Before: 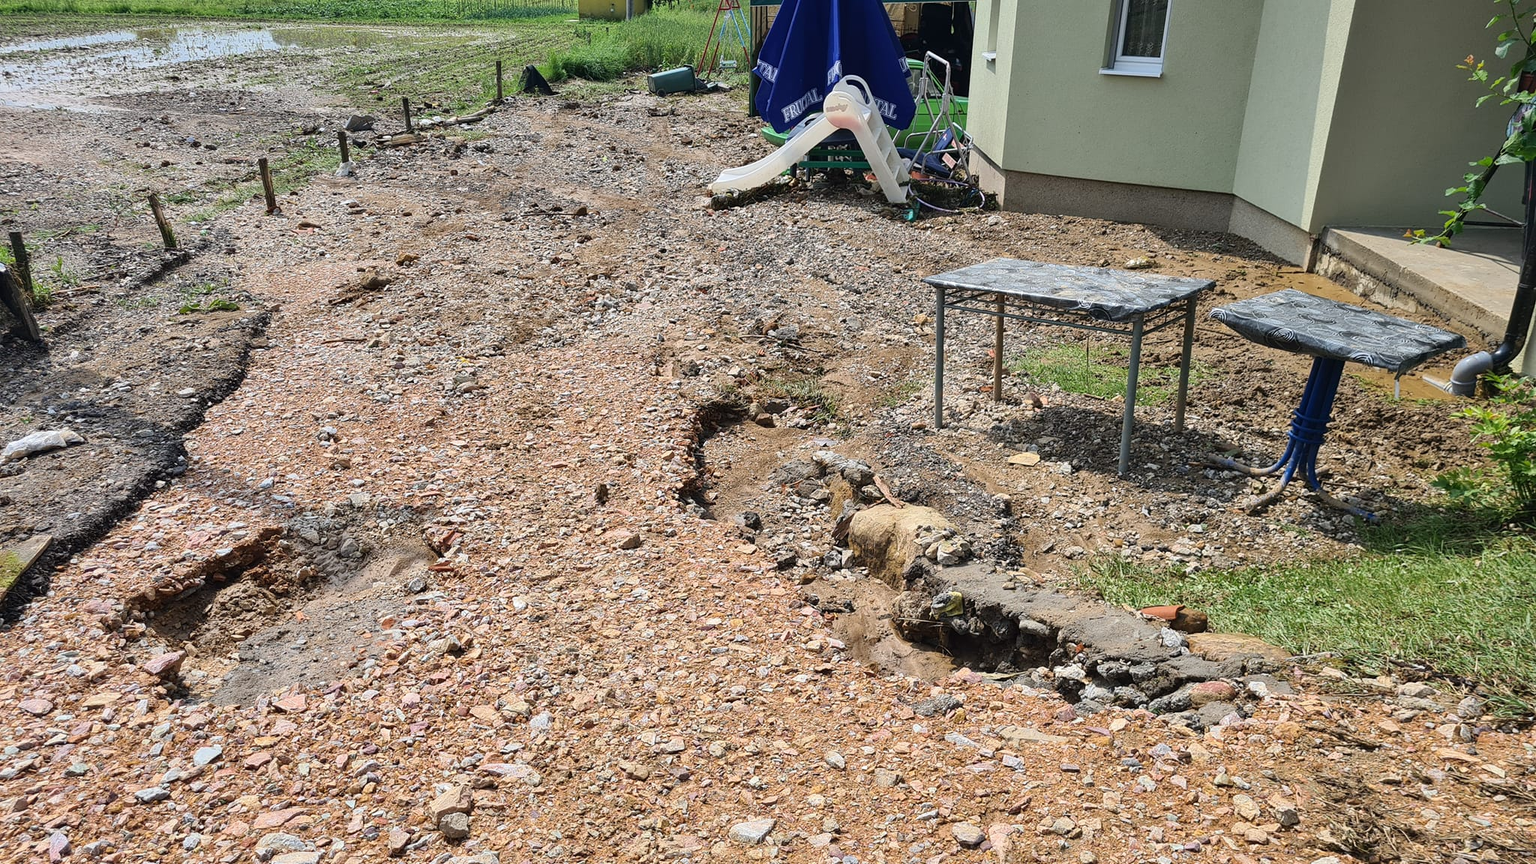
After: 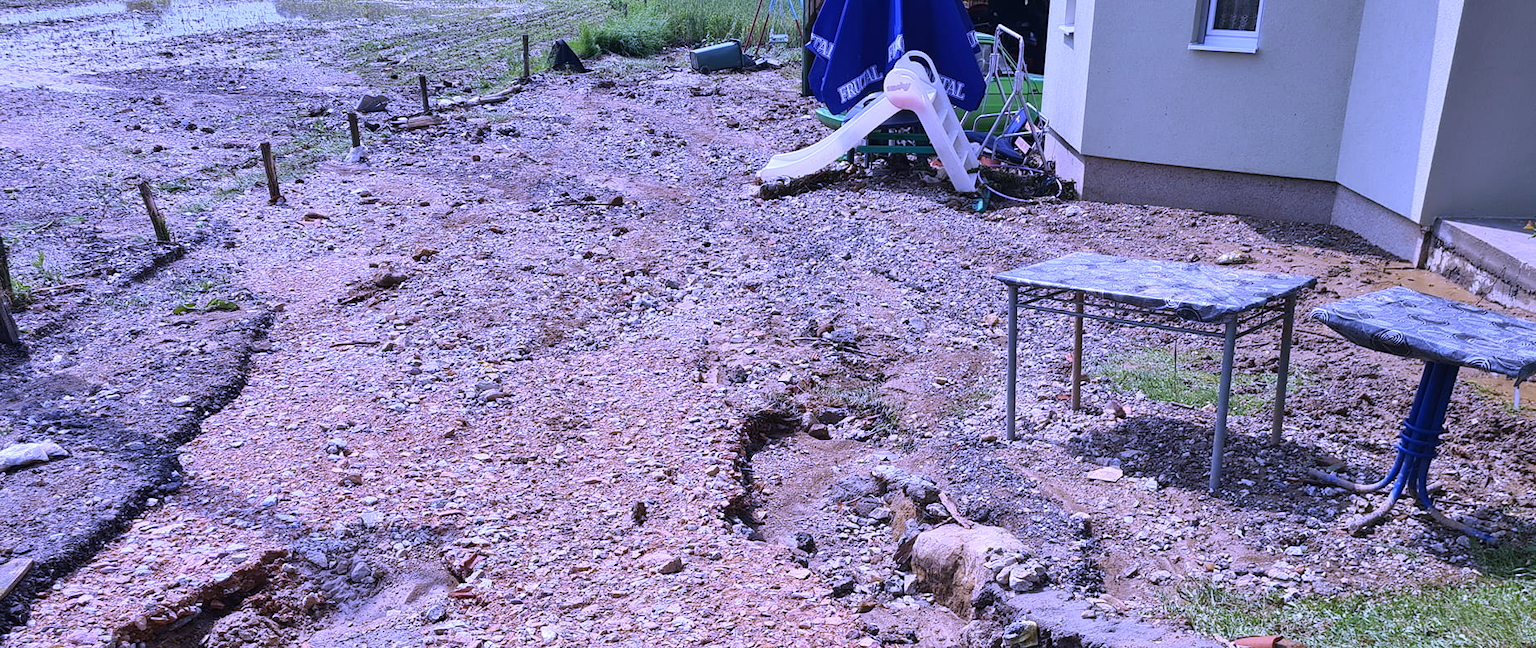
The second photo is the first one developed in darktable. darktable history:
white balance: red 0.98, blue 1.61
crop: left 1.509%, top 3.452%, right 7.696%, bottom 28.452%
